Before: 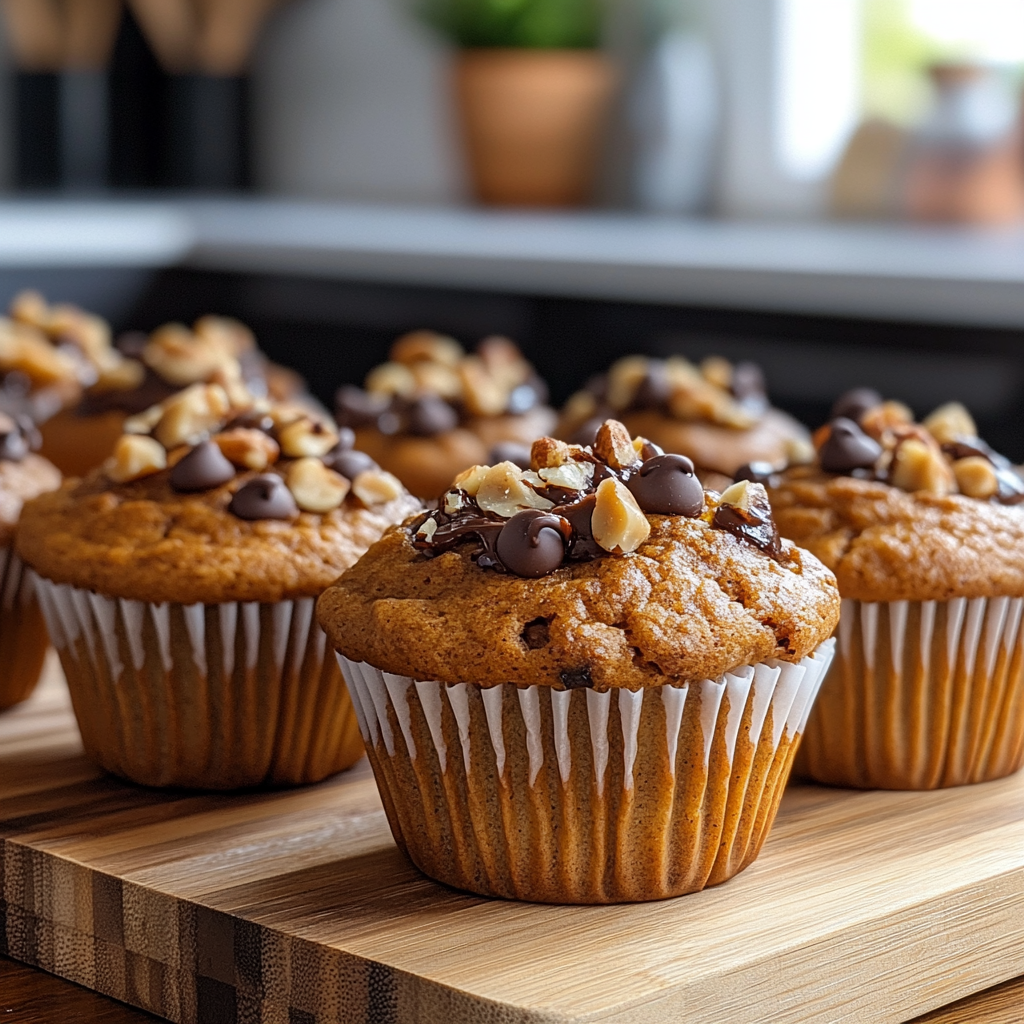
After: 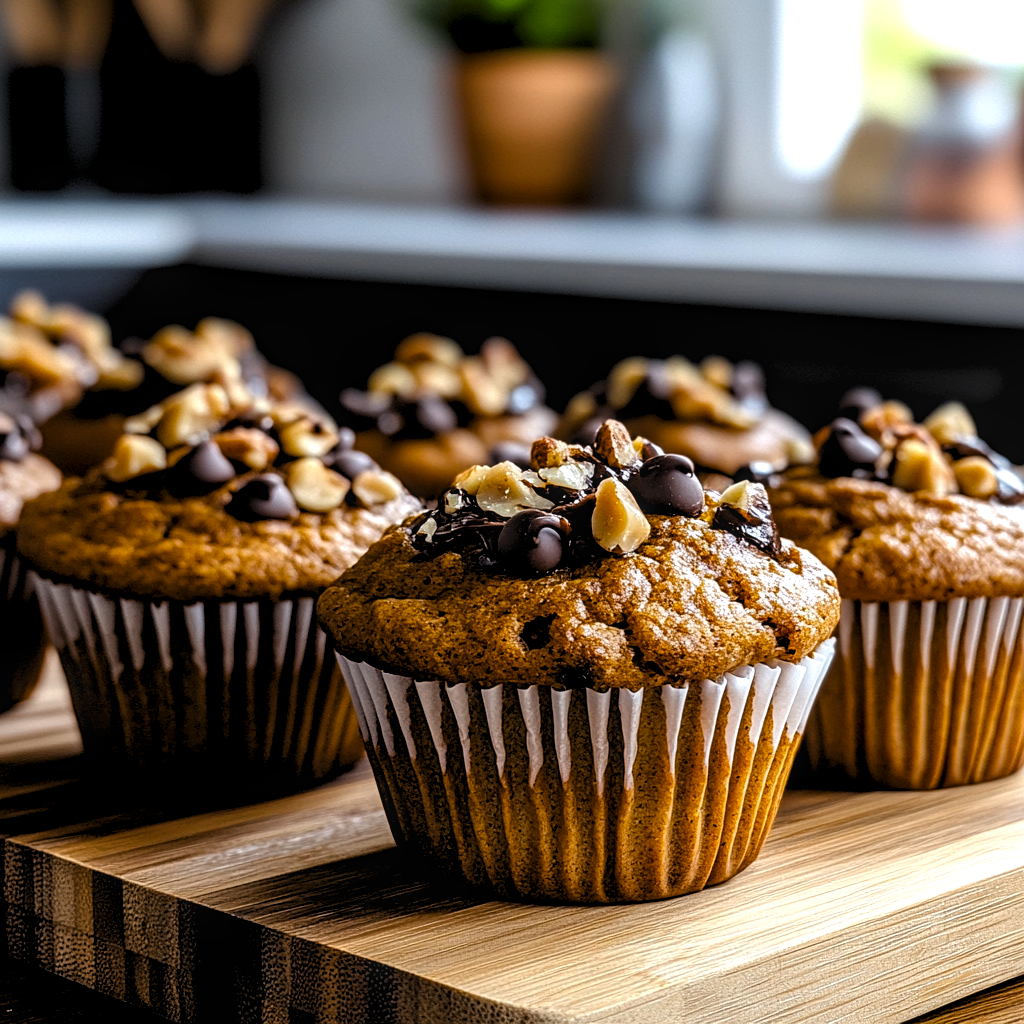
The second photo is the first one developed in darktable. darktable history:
color balance rgb: perceptual saturation grading › global saturation 35%, perceptual saturation grading › highlights -30%, perceptual saturation grading › shadows 35%, perceptual brilliance grading › global brilliance 3%, perceptual brilliance grading › highlights -3%, perceptual brilliance grading › shadows 3%
levels: levels [0.182, 0.542, 0.902]
local contrast: on, module defaults
